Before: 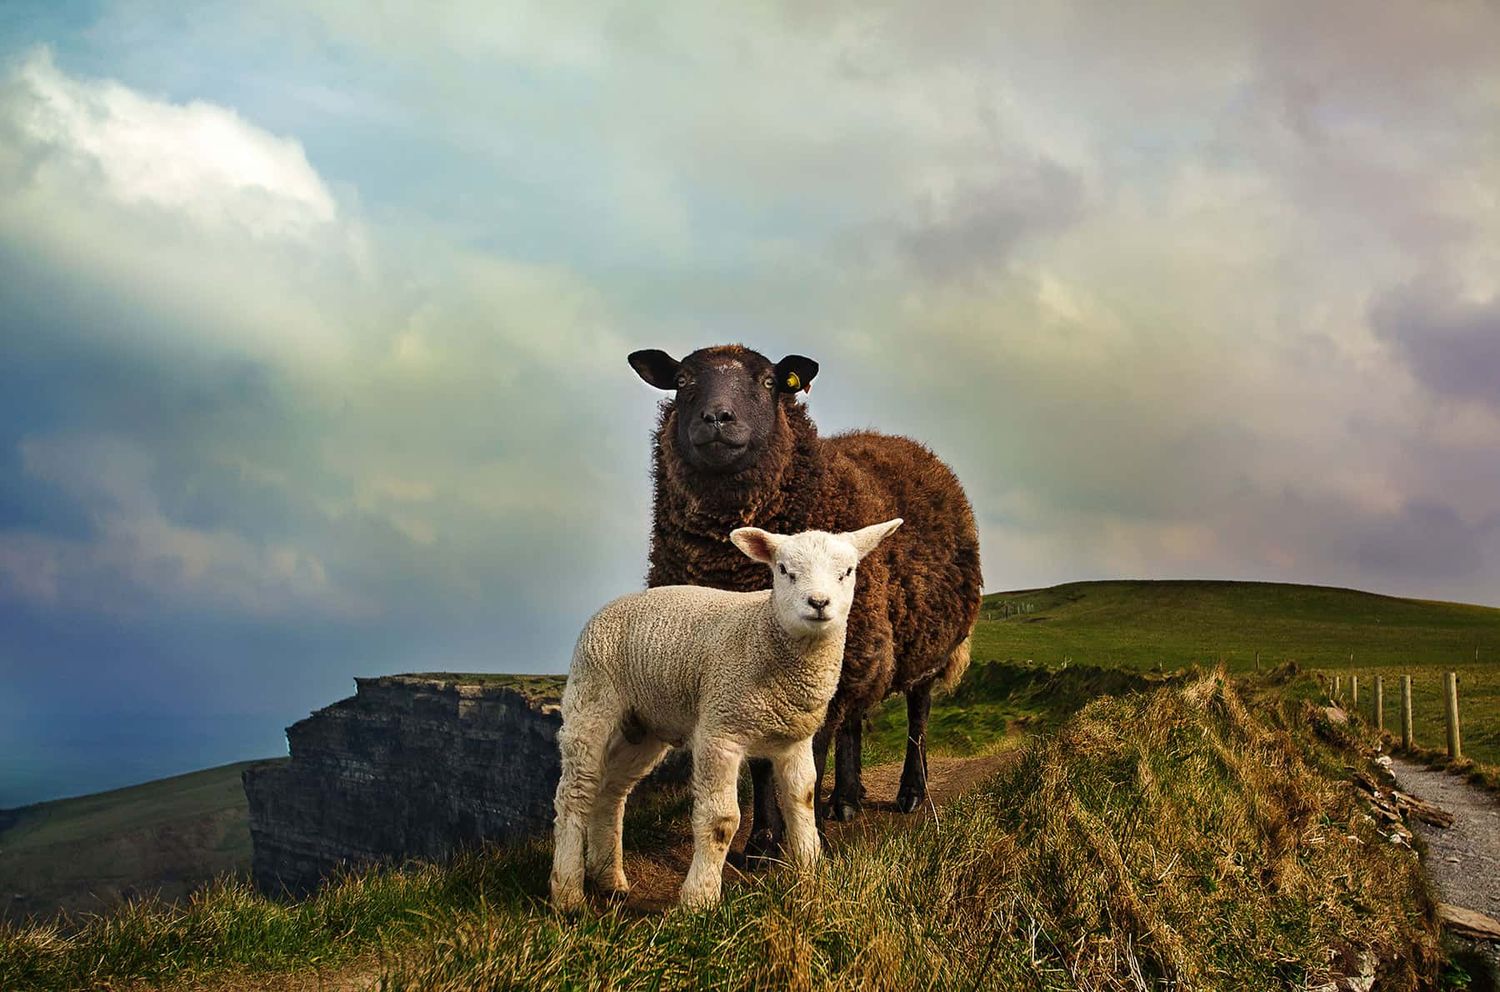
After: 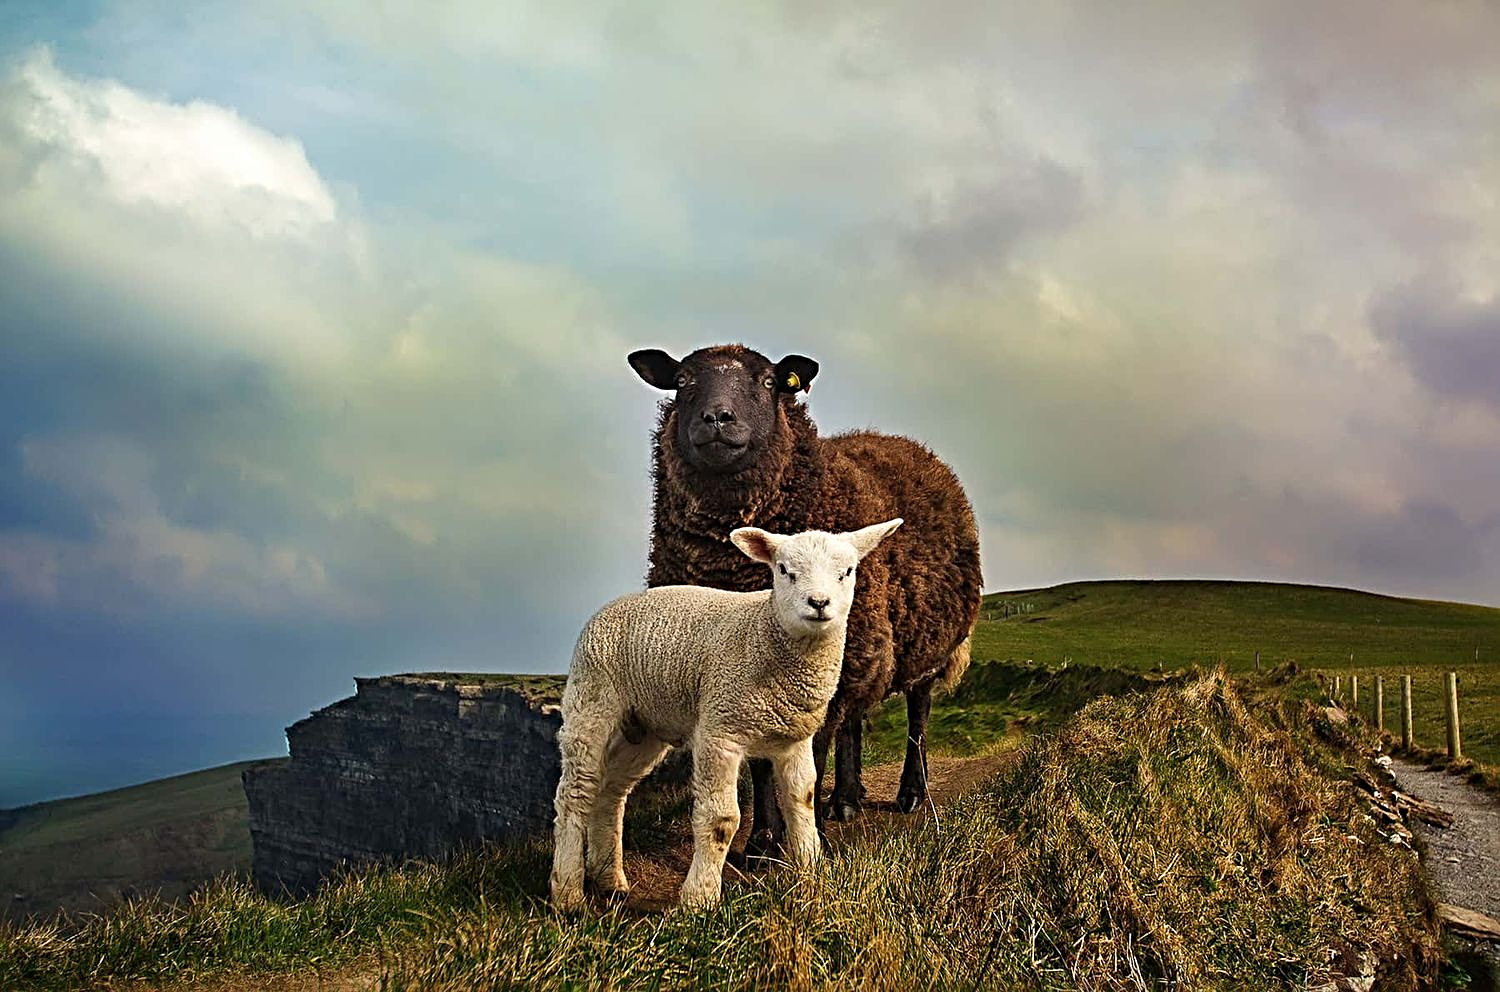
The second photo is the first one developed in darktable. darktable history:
sharpen: radius 3.967
